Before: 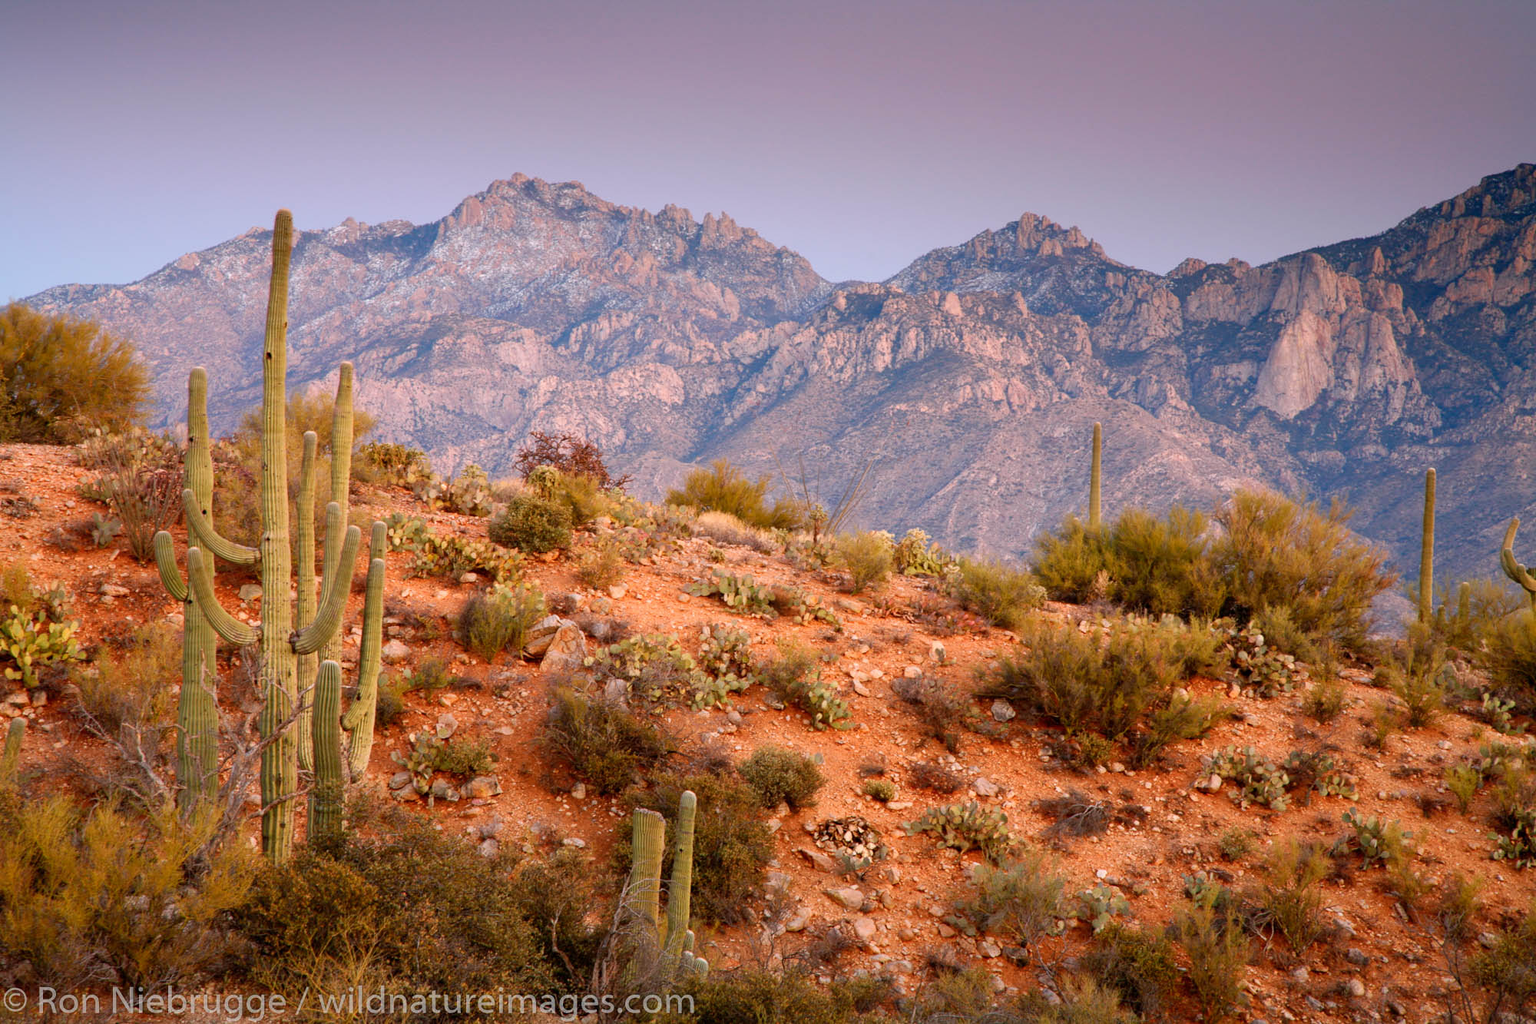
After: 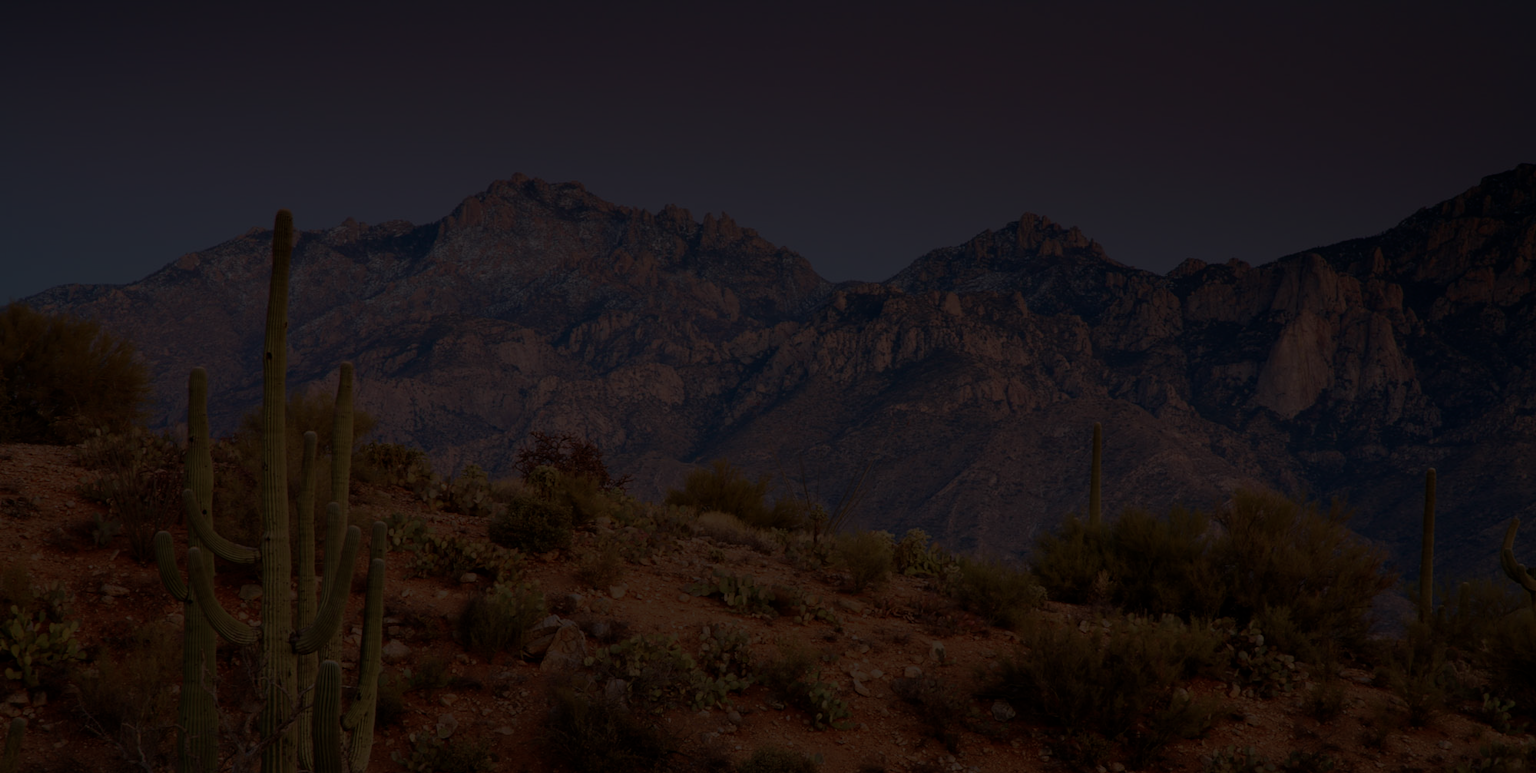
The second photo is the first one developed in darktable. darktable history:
exposure: black level correction 0.001, compensate exposure bias true, compensate highlight preservation false
color correction: highlights a* -2.47, highlights b* 2.54
shadows and highlights: shadows 20.79, highlights -82.13, soften with gaussian
velvia: on, module defaults
crop: bottom 24.407%
